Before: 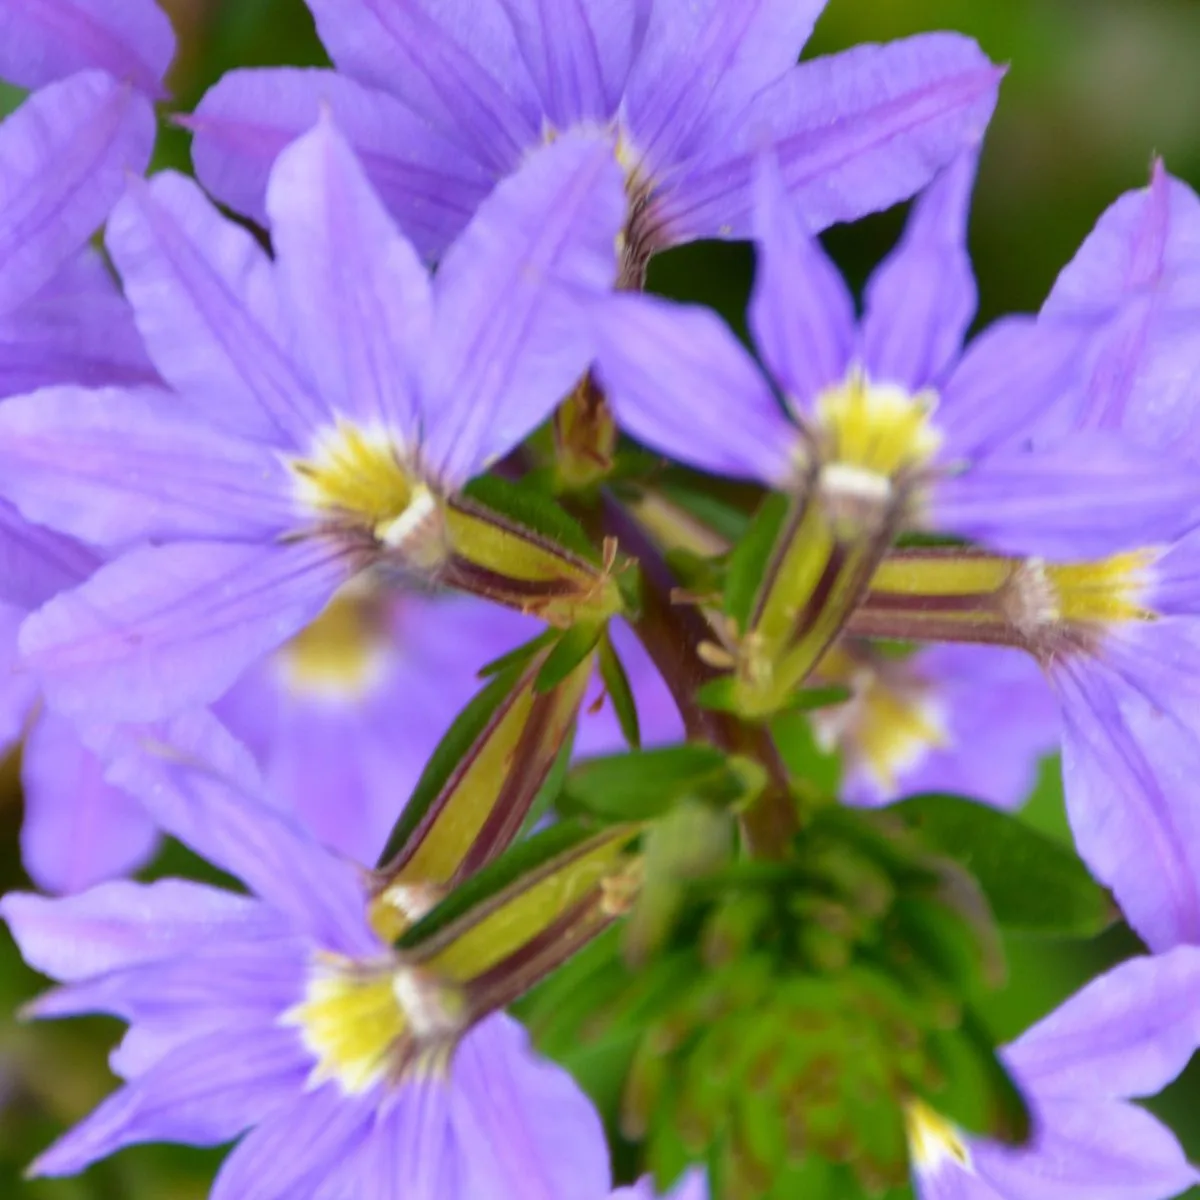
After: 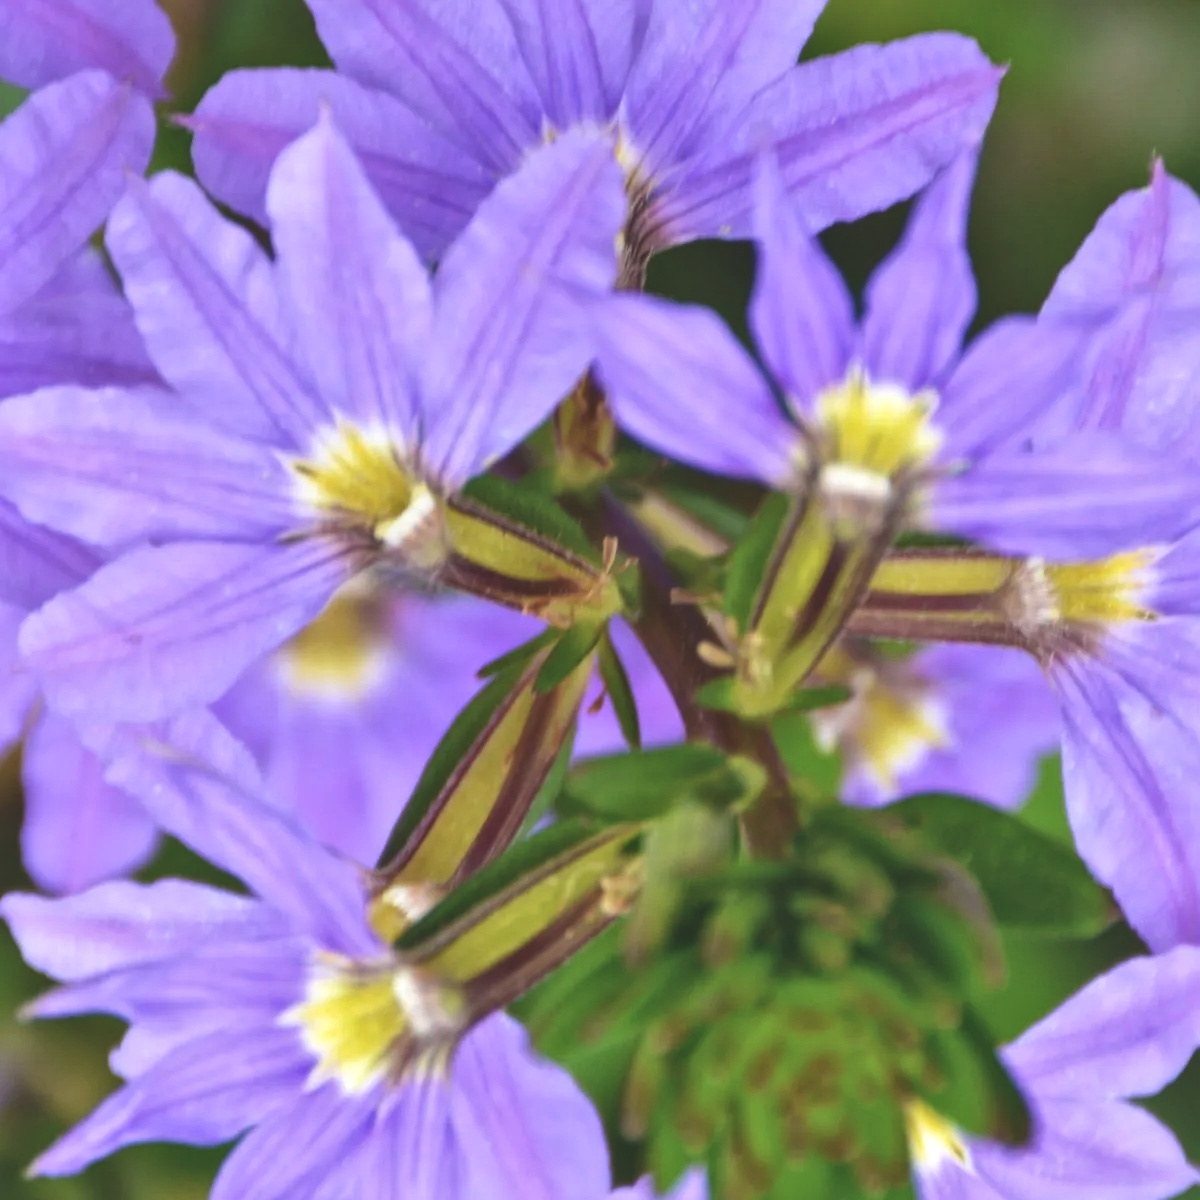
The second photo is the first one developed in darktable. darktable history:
local contrast: mode bilateral grid, contrast 20, coarseness 20, detail 150%, midtone range 0.2
exposure: black level correction -0.028, compensate highlight preservation false
rotate and perspective: crop left 0, crop top 0
